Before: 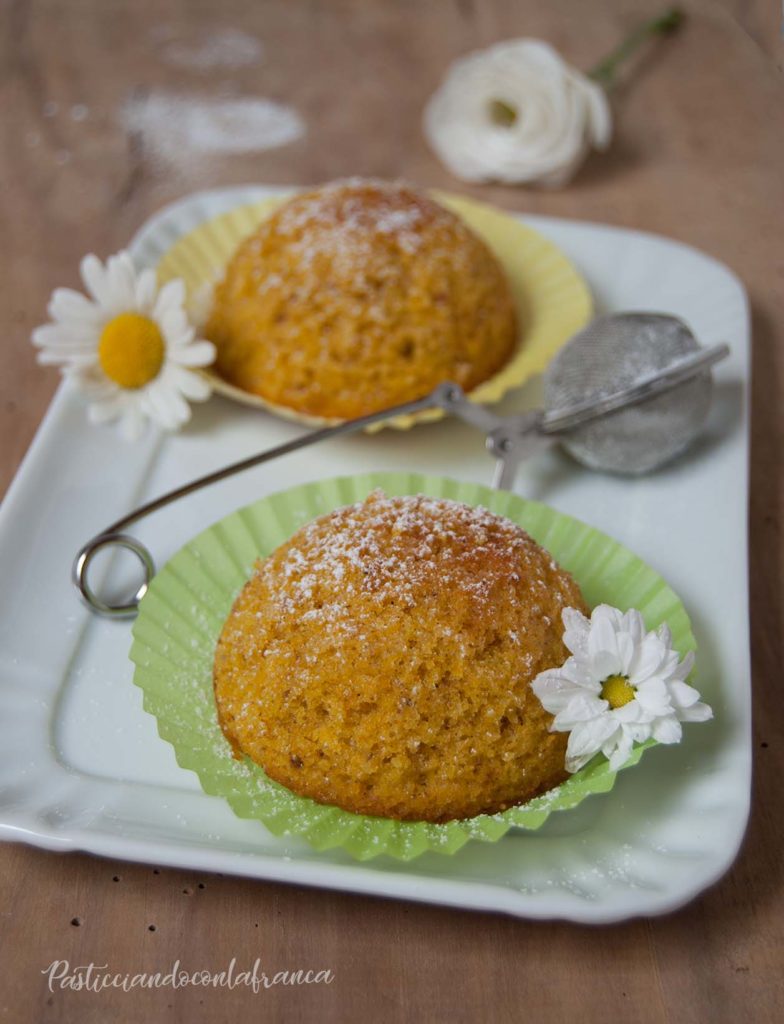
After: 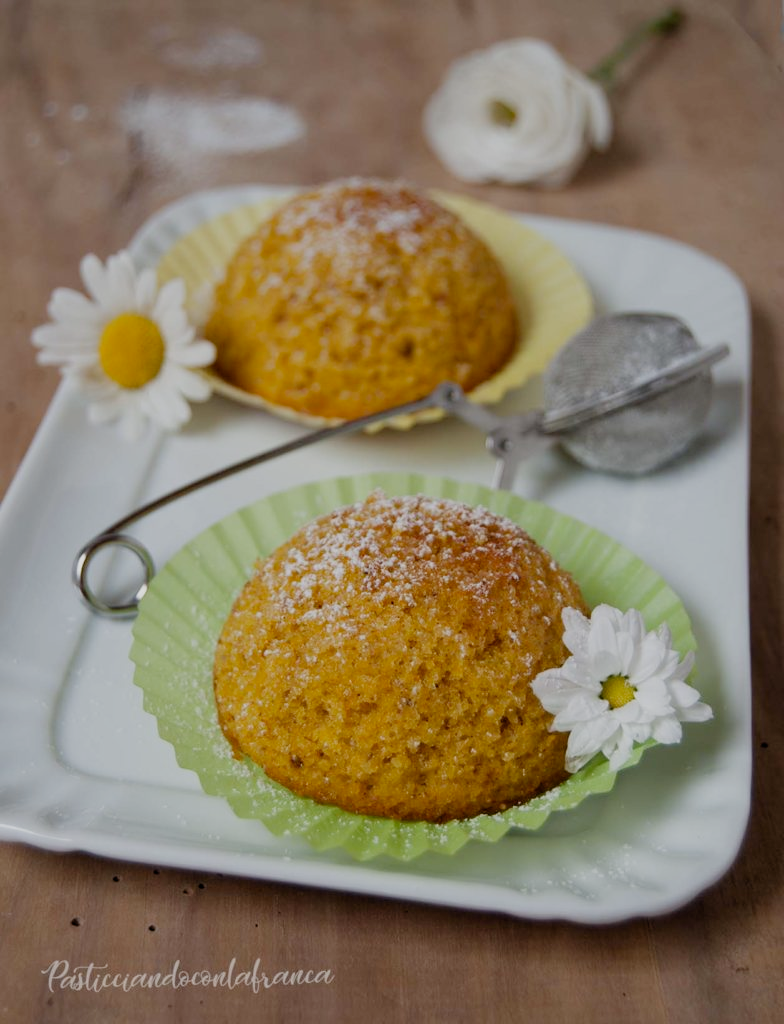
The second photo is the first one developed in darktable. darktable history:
filmic rgb: black relative exposure -8 EV, white relative exposure 4.01 EV, threshold 3 EV, hardness 4.17, preserve chrominance no, color science v4 (2020), contrast in shadows soft, enable highlight reconstruction true
